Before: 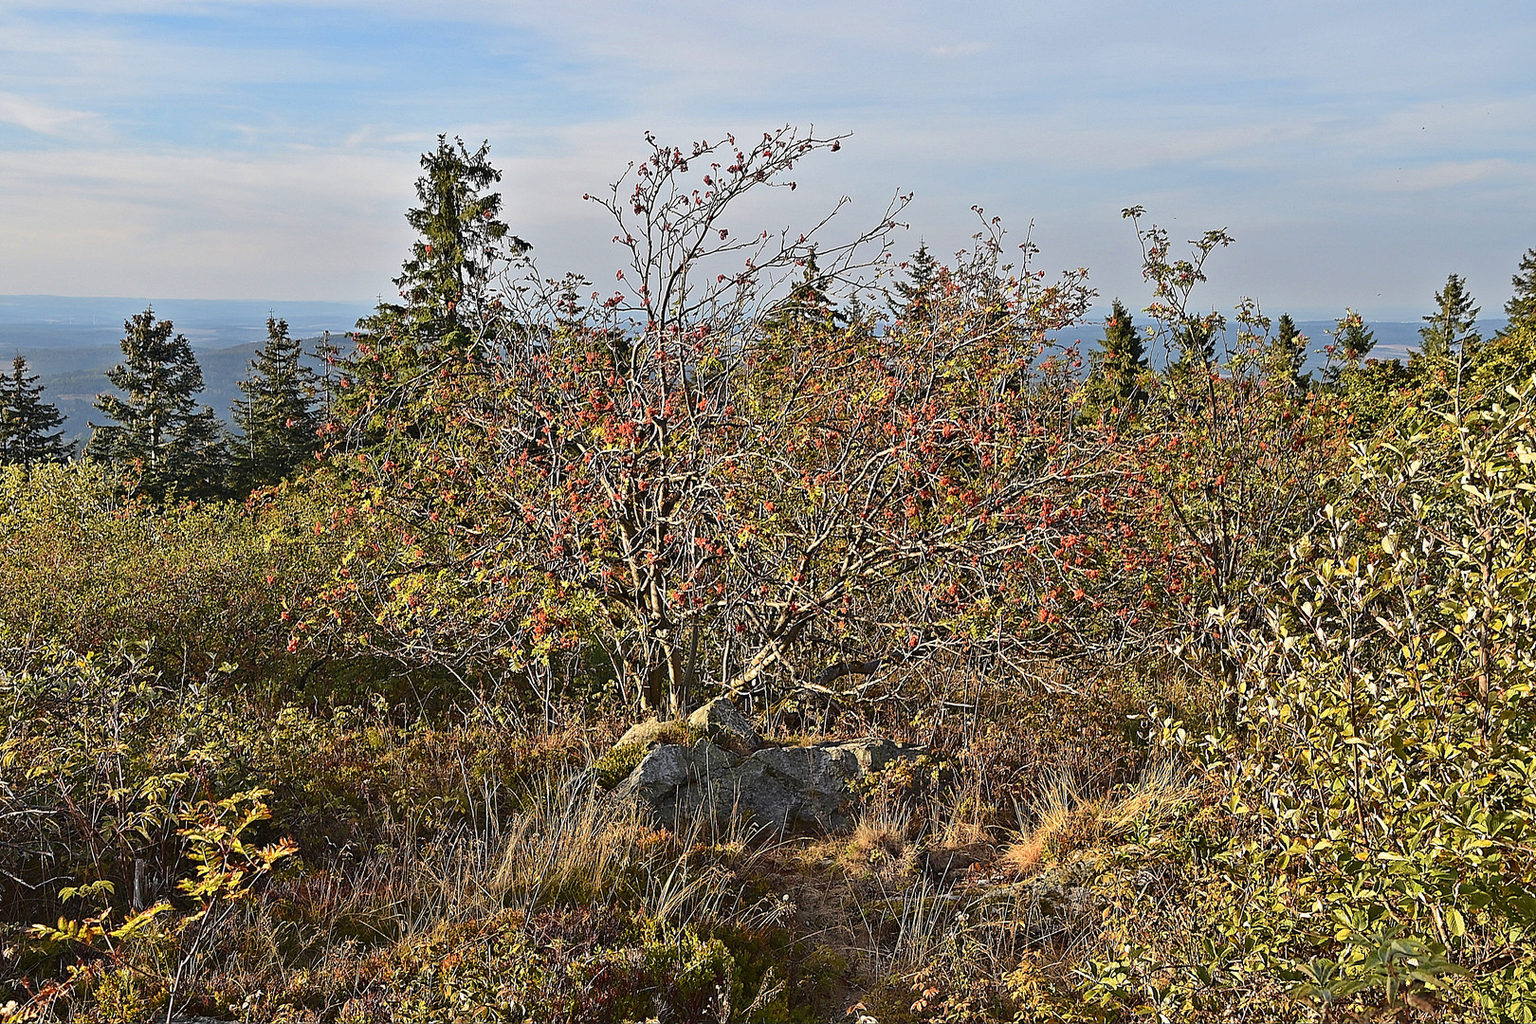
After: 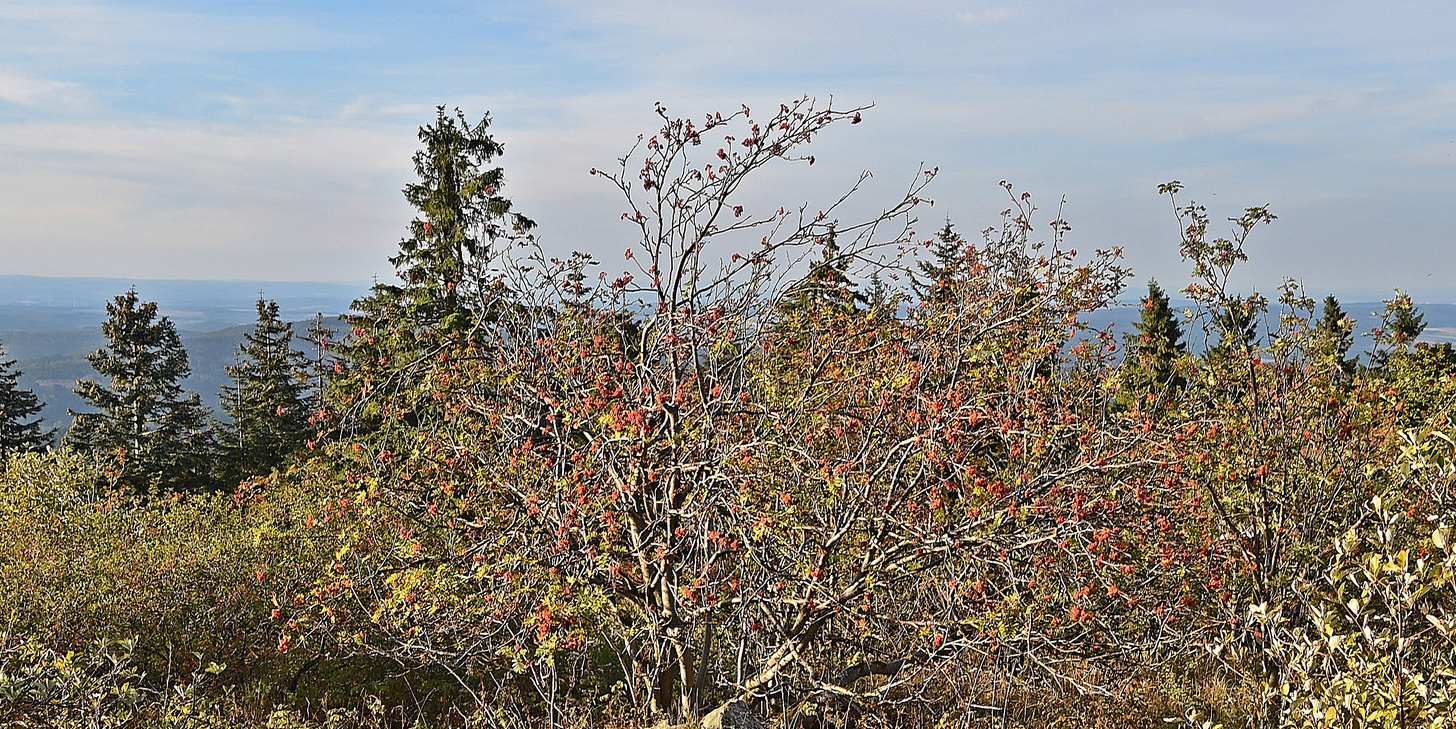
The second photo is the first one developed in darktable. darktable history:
crop: left 1.548%, top 3.406%, right 7.733%, bottom 28.467%
